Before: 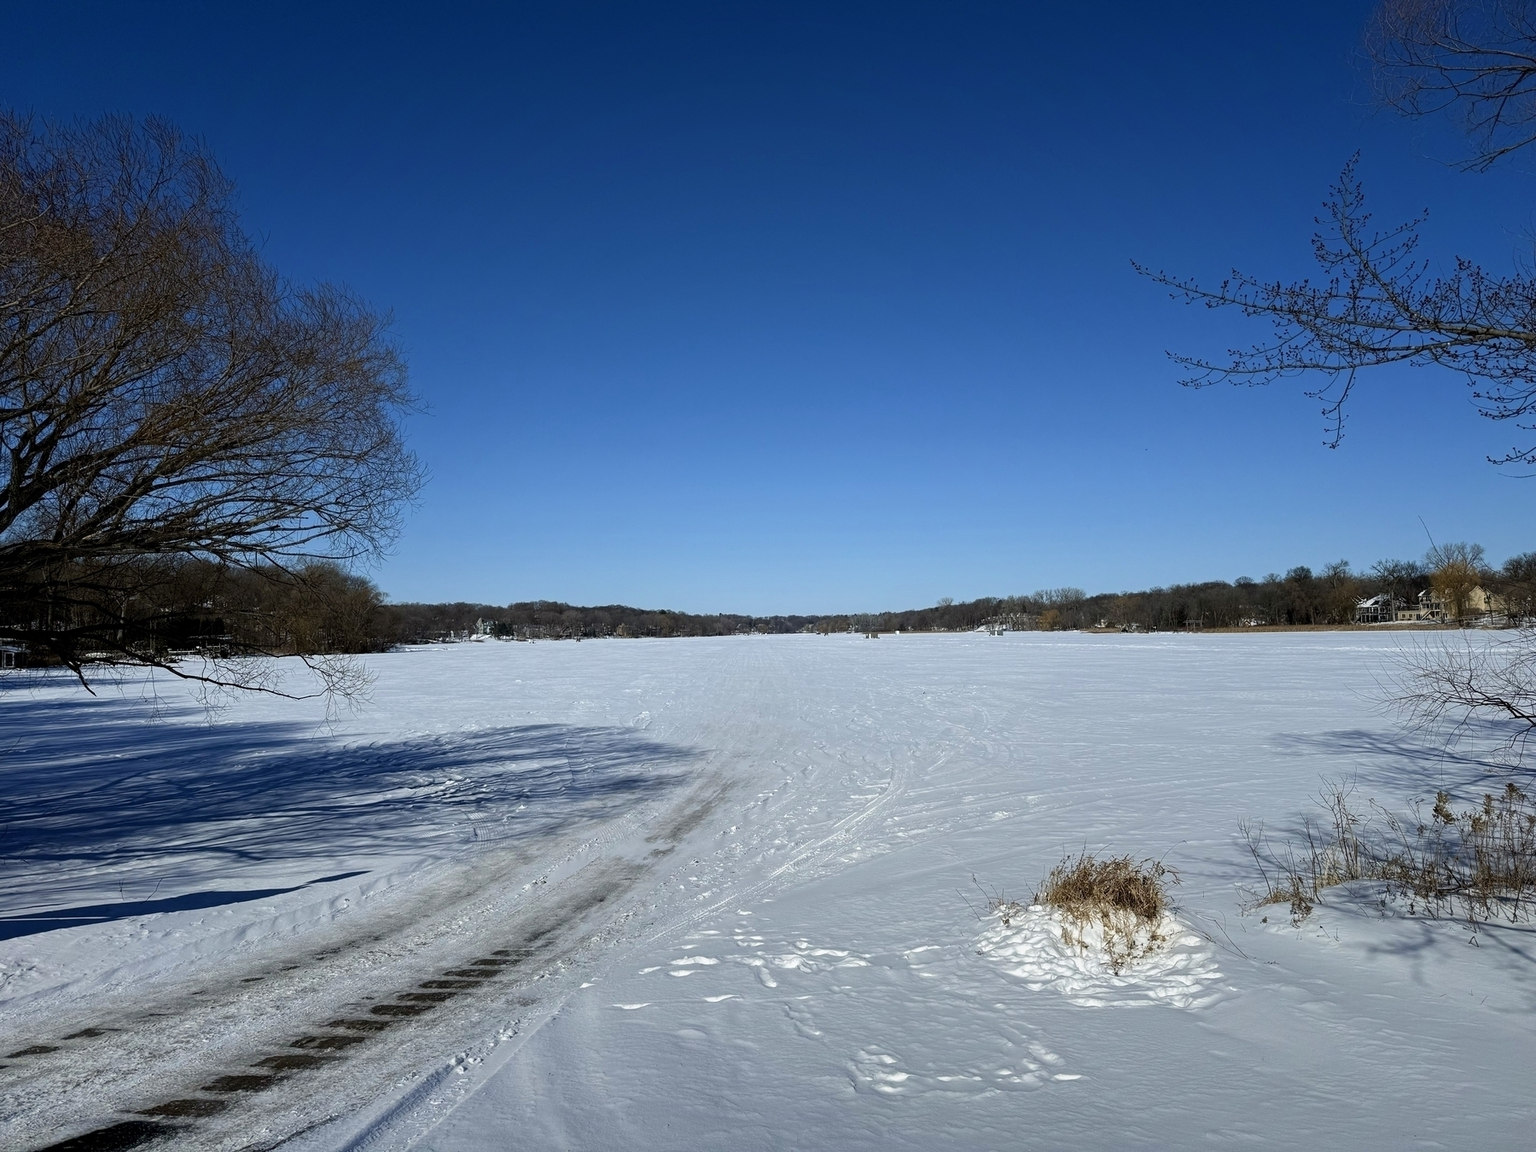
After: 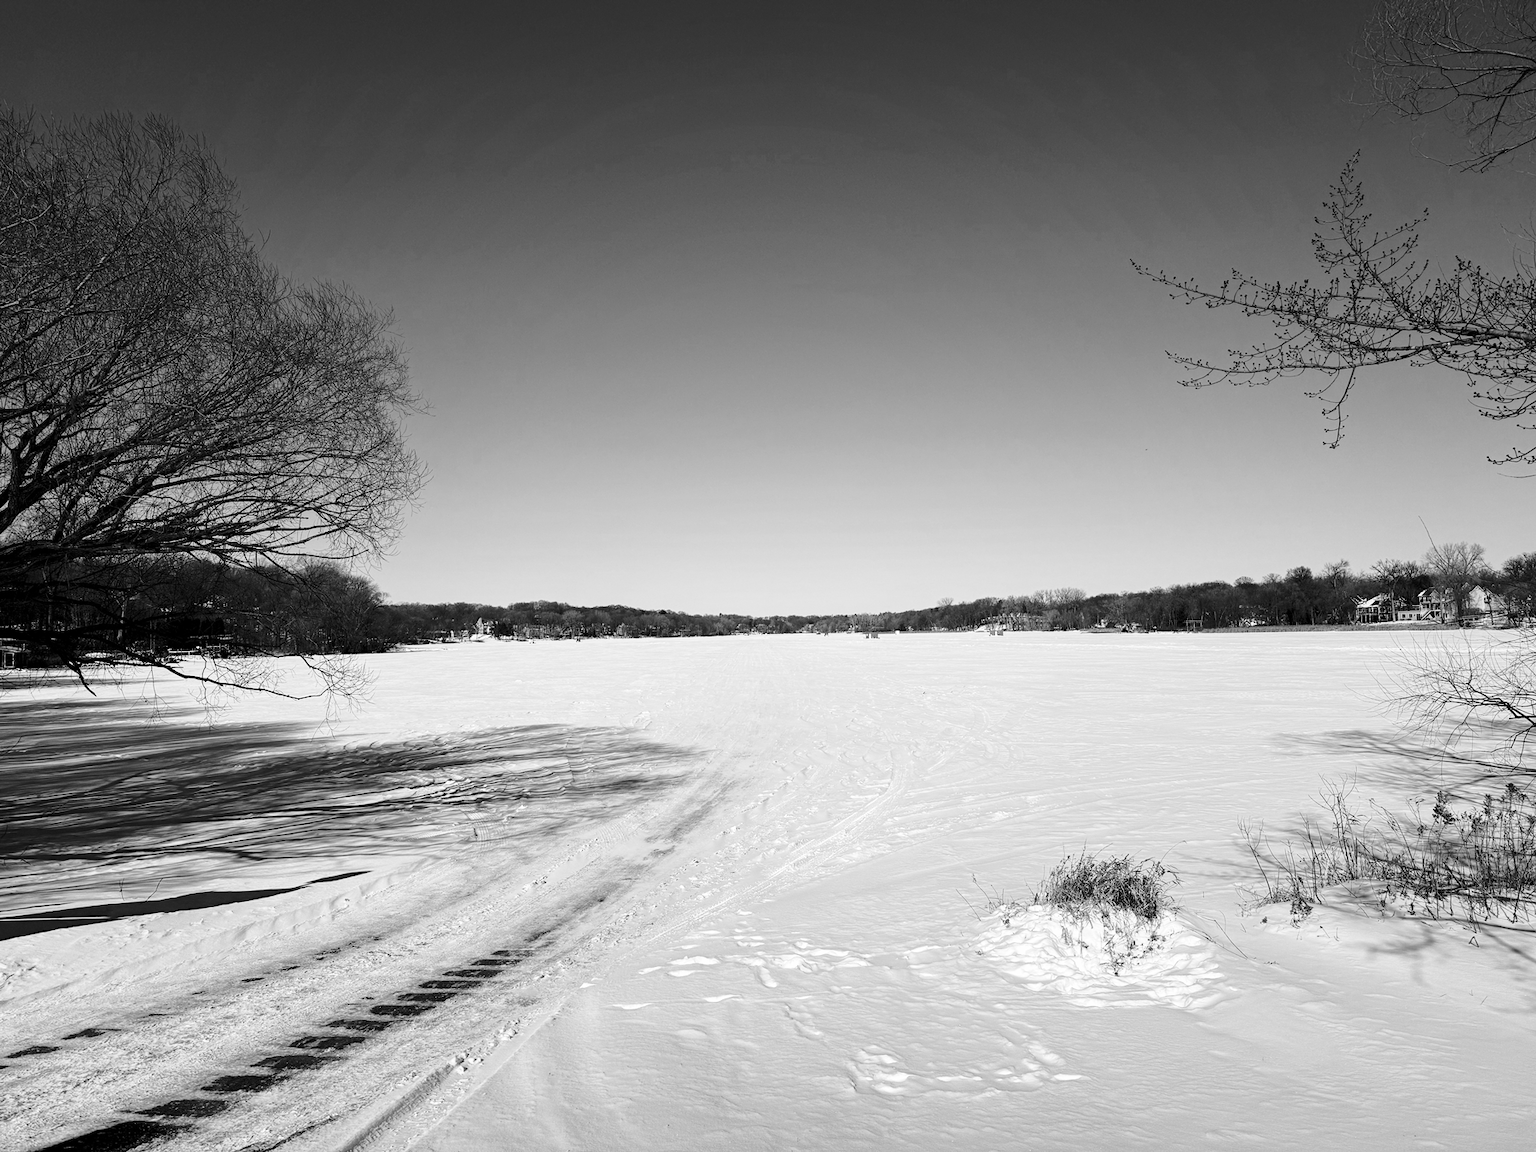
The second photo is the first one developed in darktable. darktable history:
monochrome: on, module defaults
base curve: curves: ch0 [(0, 0) (0.032, 0.037) (0.105, 0.228) (0.435, 0.76) (0.856, 0.983) (1, 1)], preserve colors none
